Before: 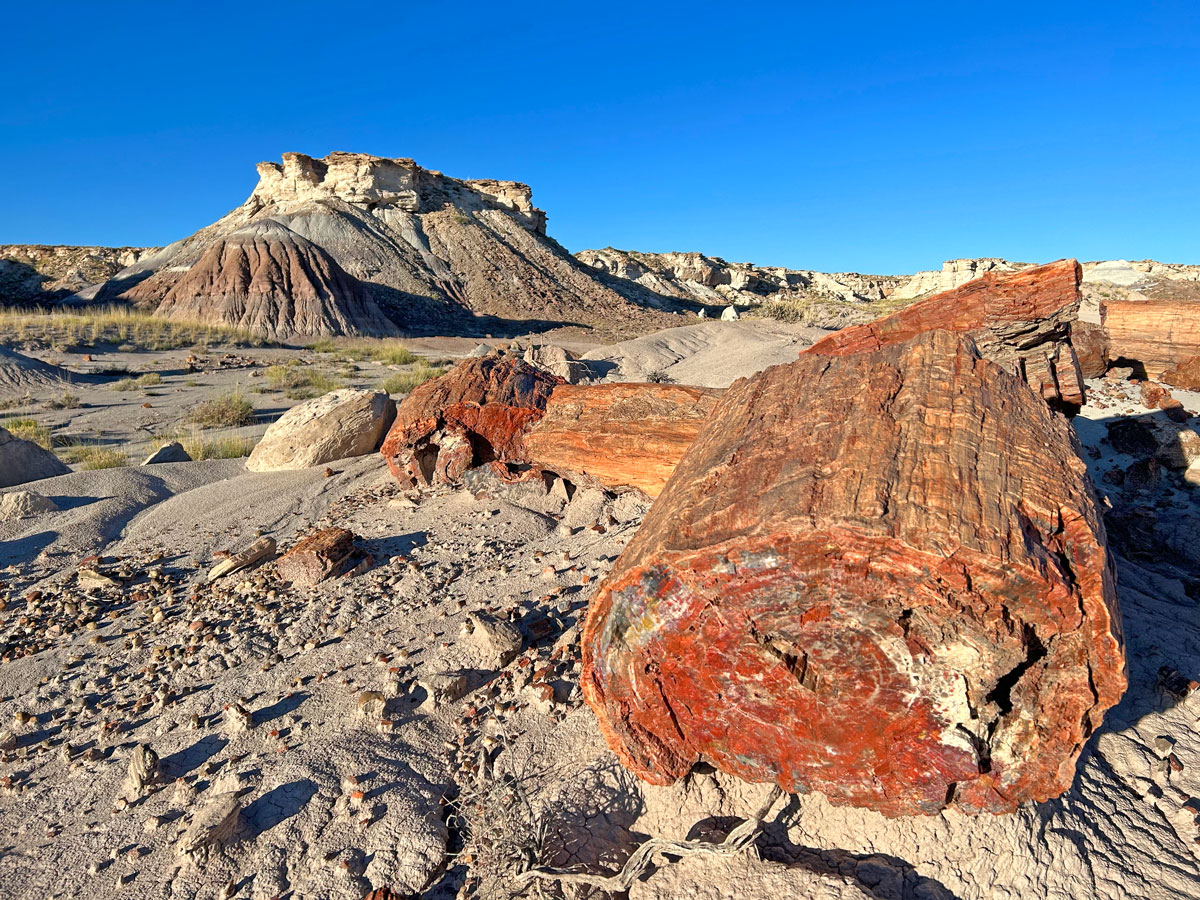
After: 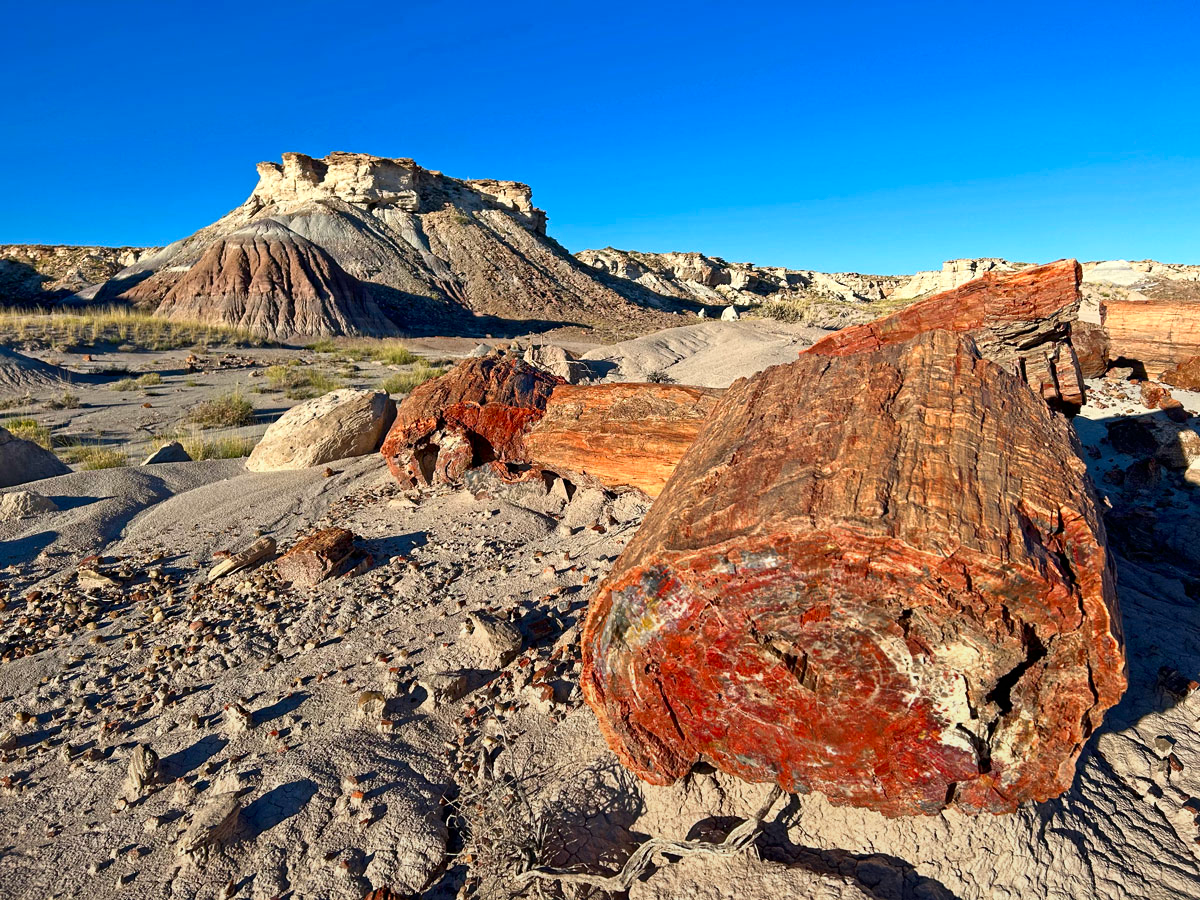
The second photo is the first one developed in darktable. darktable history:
contrast brightness saturation: contrast 0.13, brightness -0.05, saturation 0.16
graduated density: rotation -180°, offset 27.42
shadows and highlights: shadows 0, highlights 40
